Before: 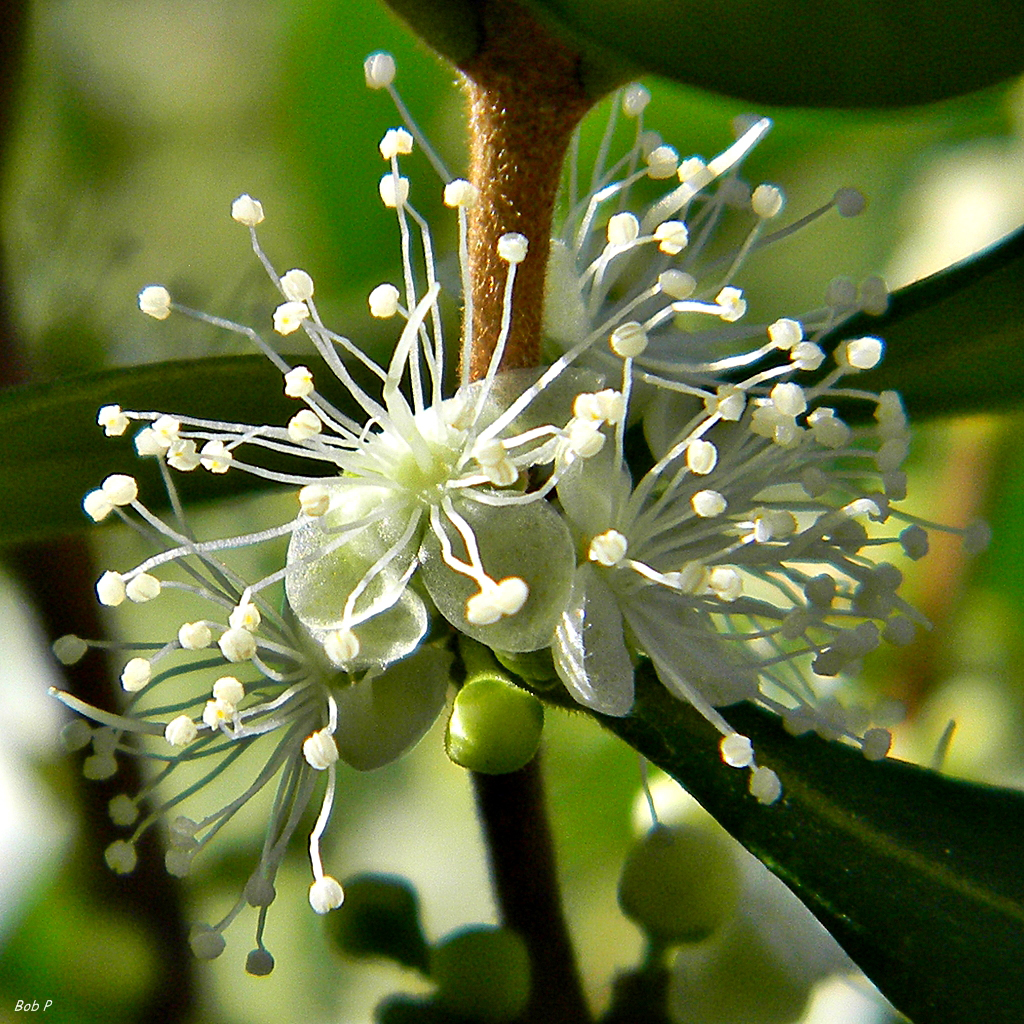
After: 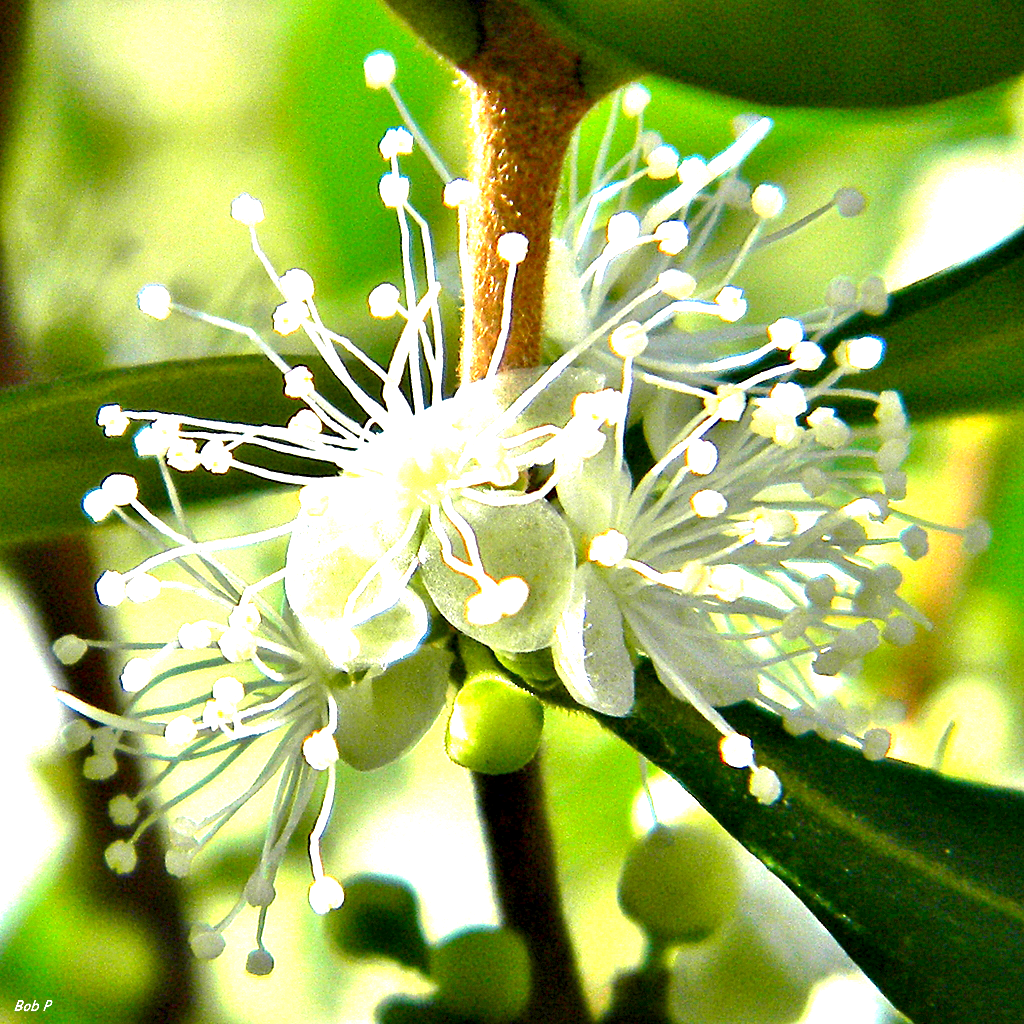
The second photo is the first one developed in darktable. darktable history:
exposure: black level correction 0.001, exposure 1.724 EV, compensate exposure bias true, compensate highlight preservation false
